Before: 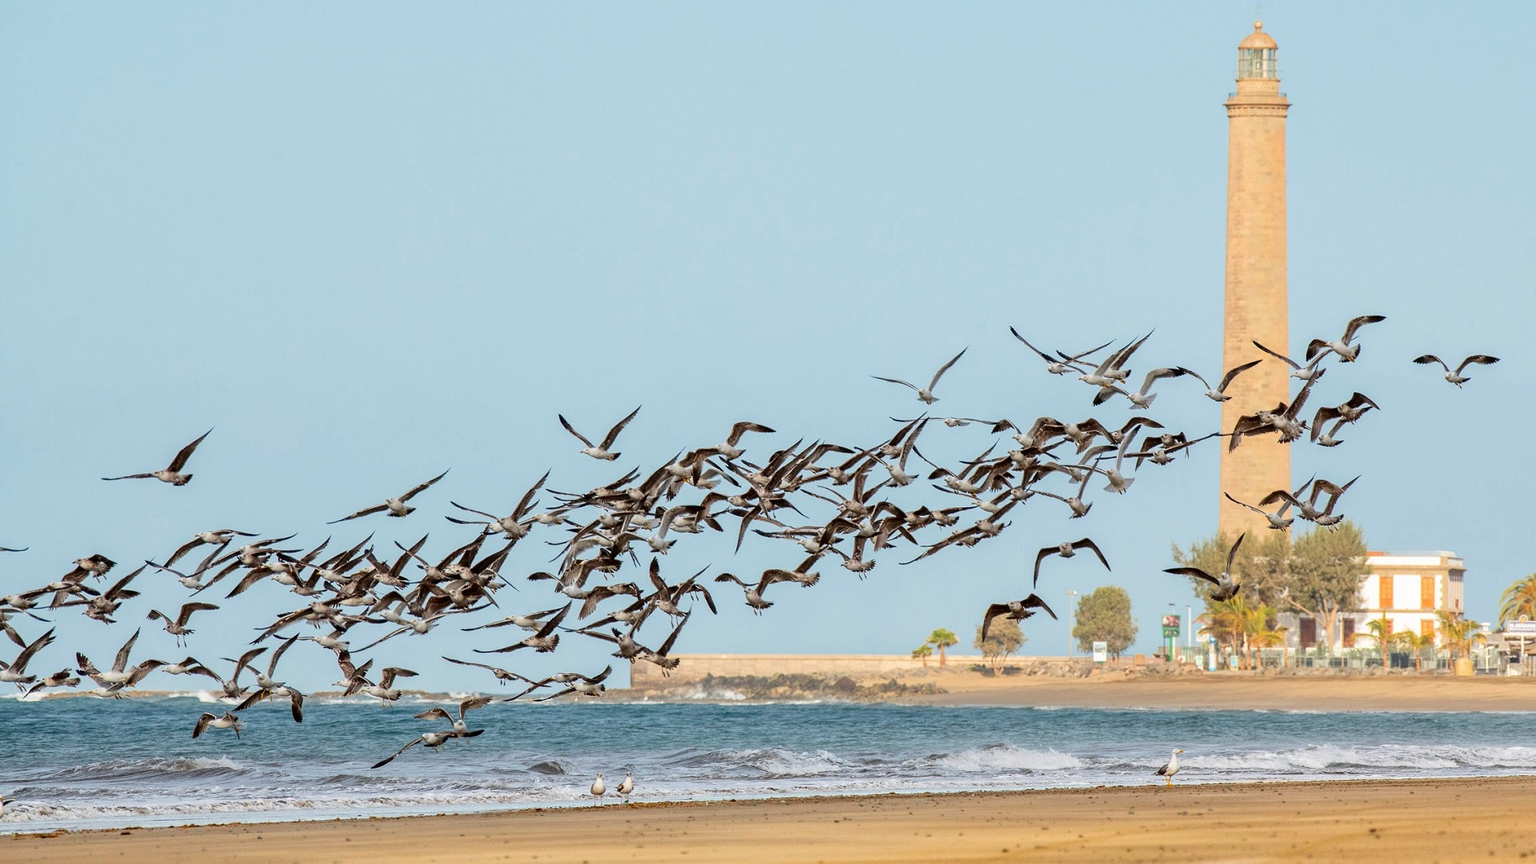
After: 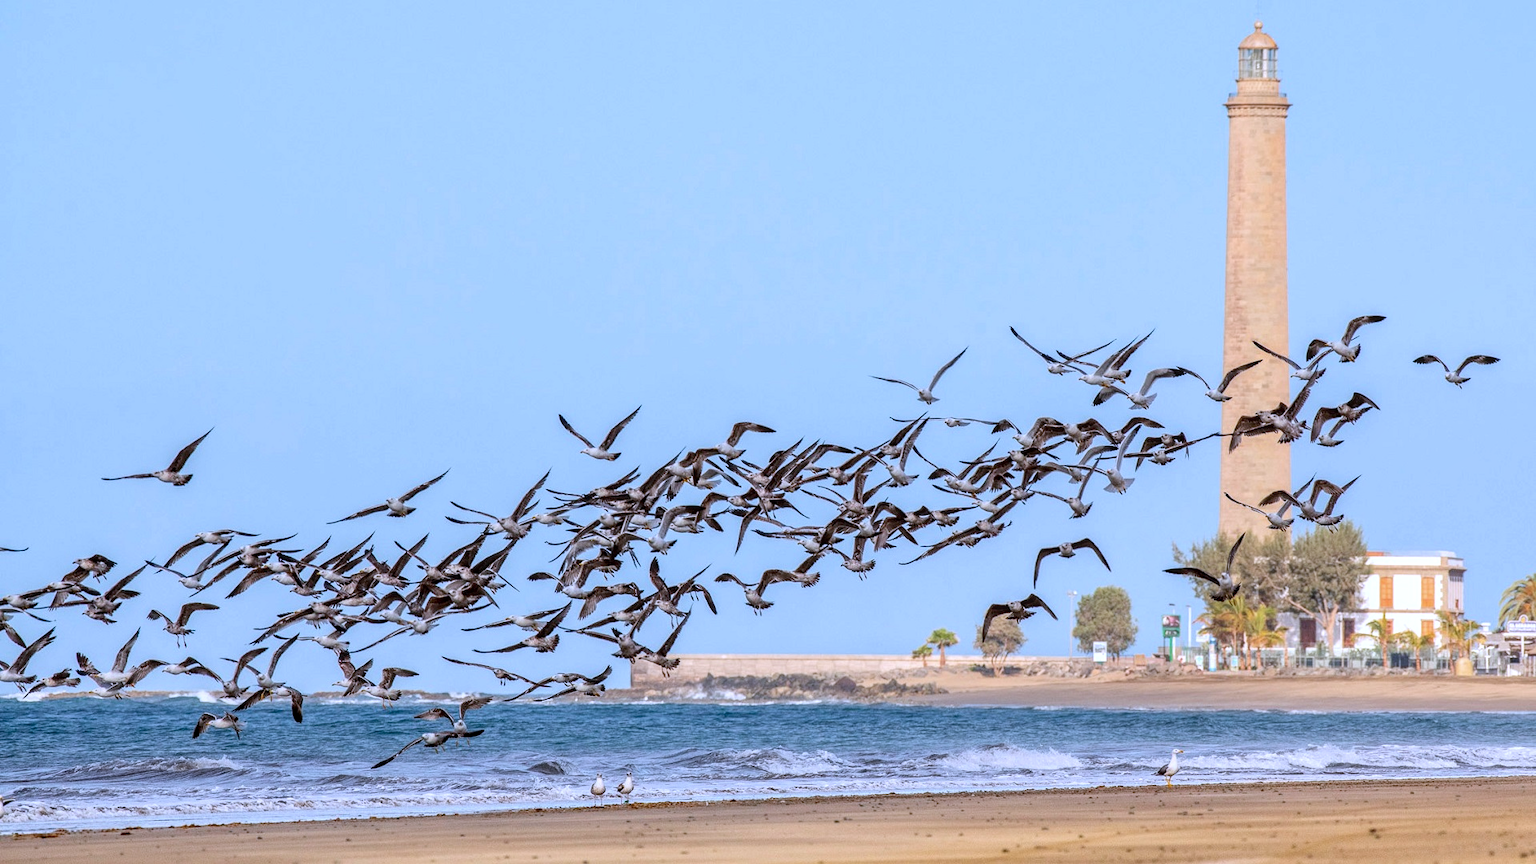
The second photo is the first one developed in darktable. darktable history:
local contrast: on, module defaults
color calibration: illuminant as shot in camera, x 0.379, y 0.396, temperature 4138.76 K
